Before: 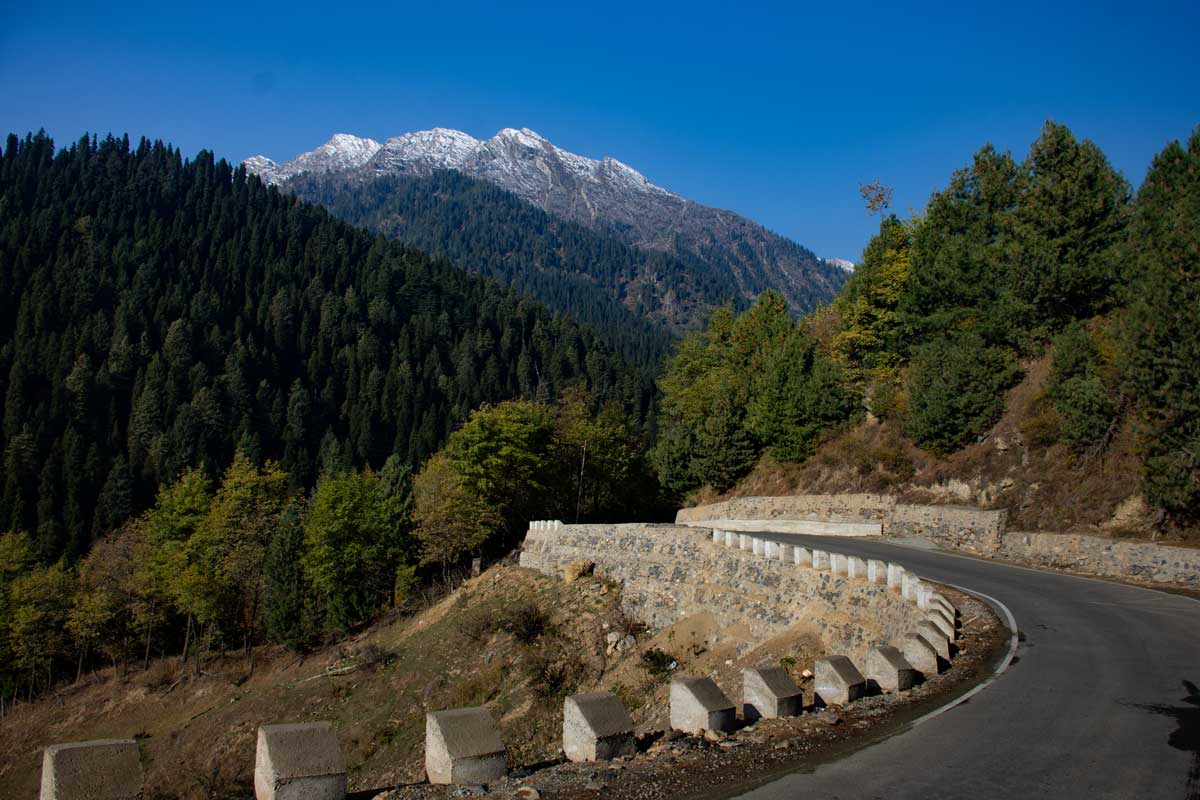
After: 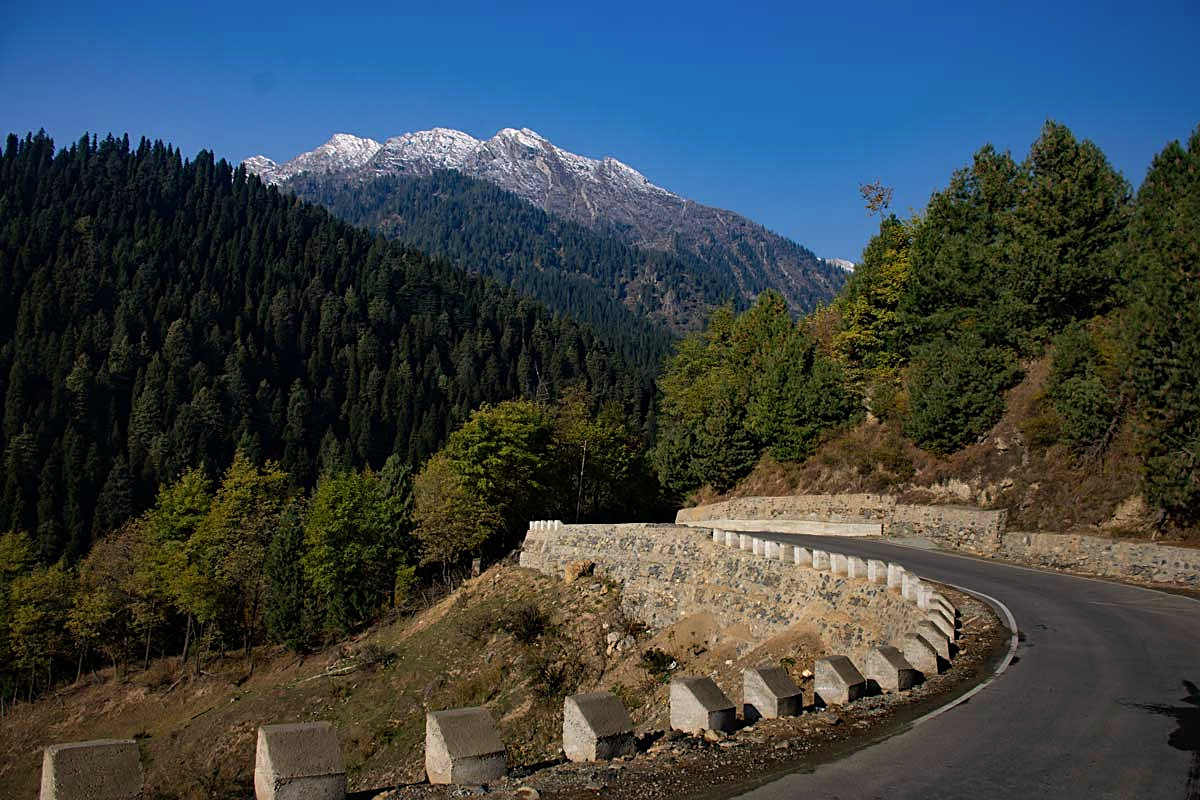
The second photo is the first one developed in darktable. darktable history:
sharpen: on, module defaults
color correction: highlights a* 3.79, highlights b* 5.14
